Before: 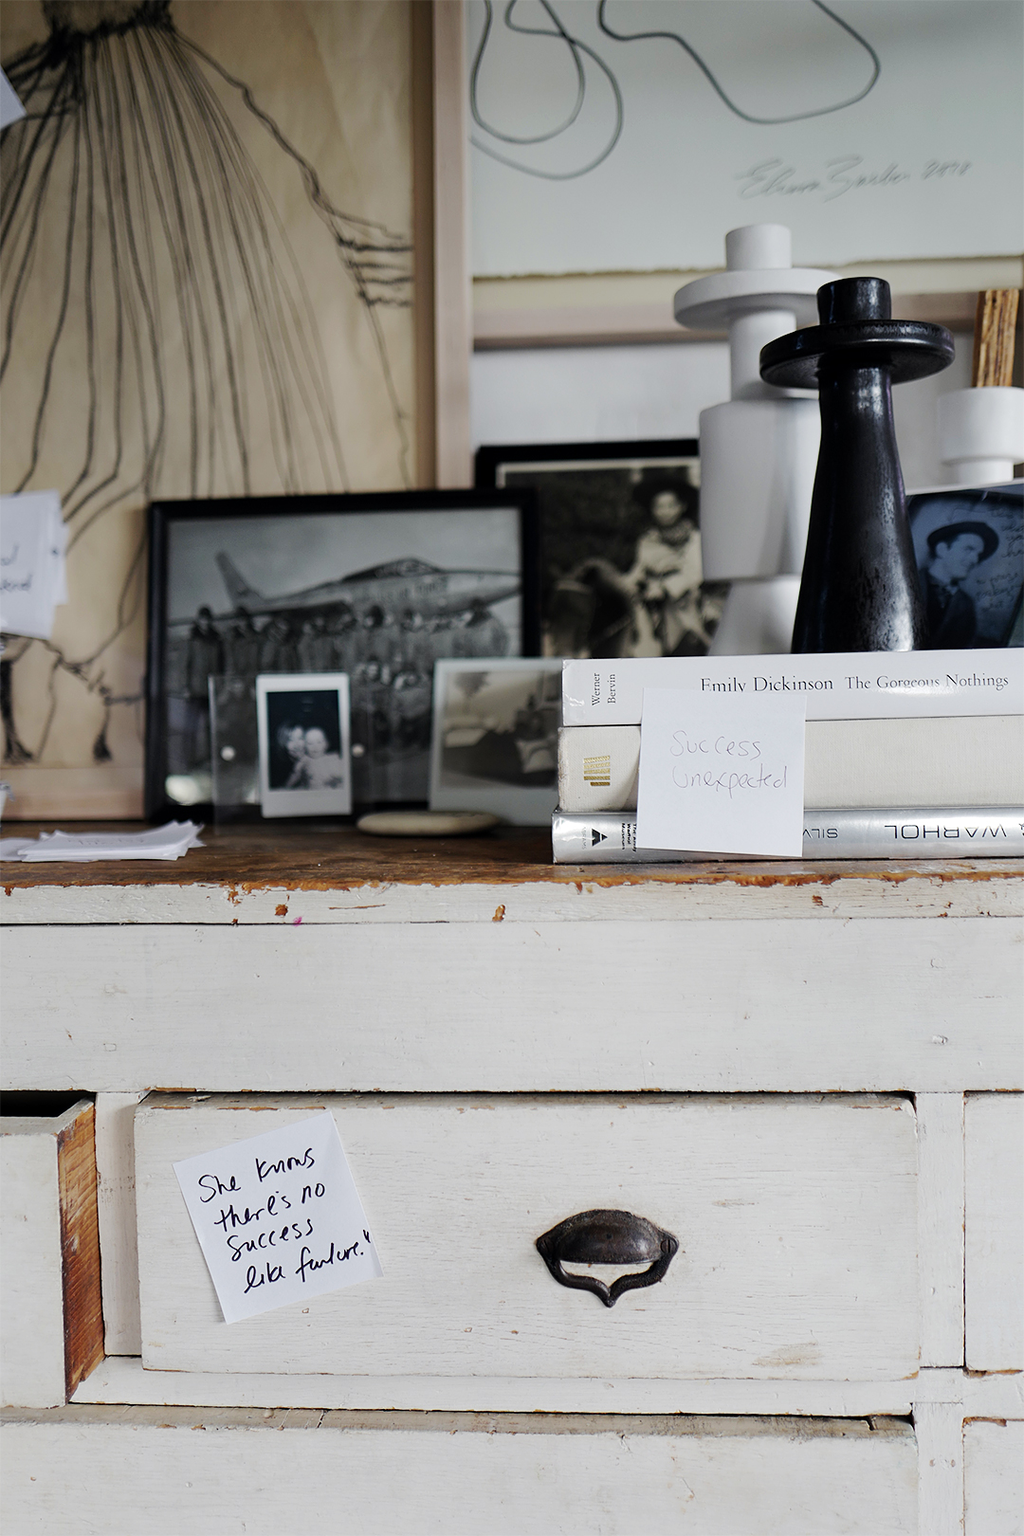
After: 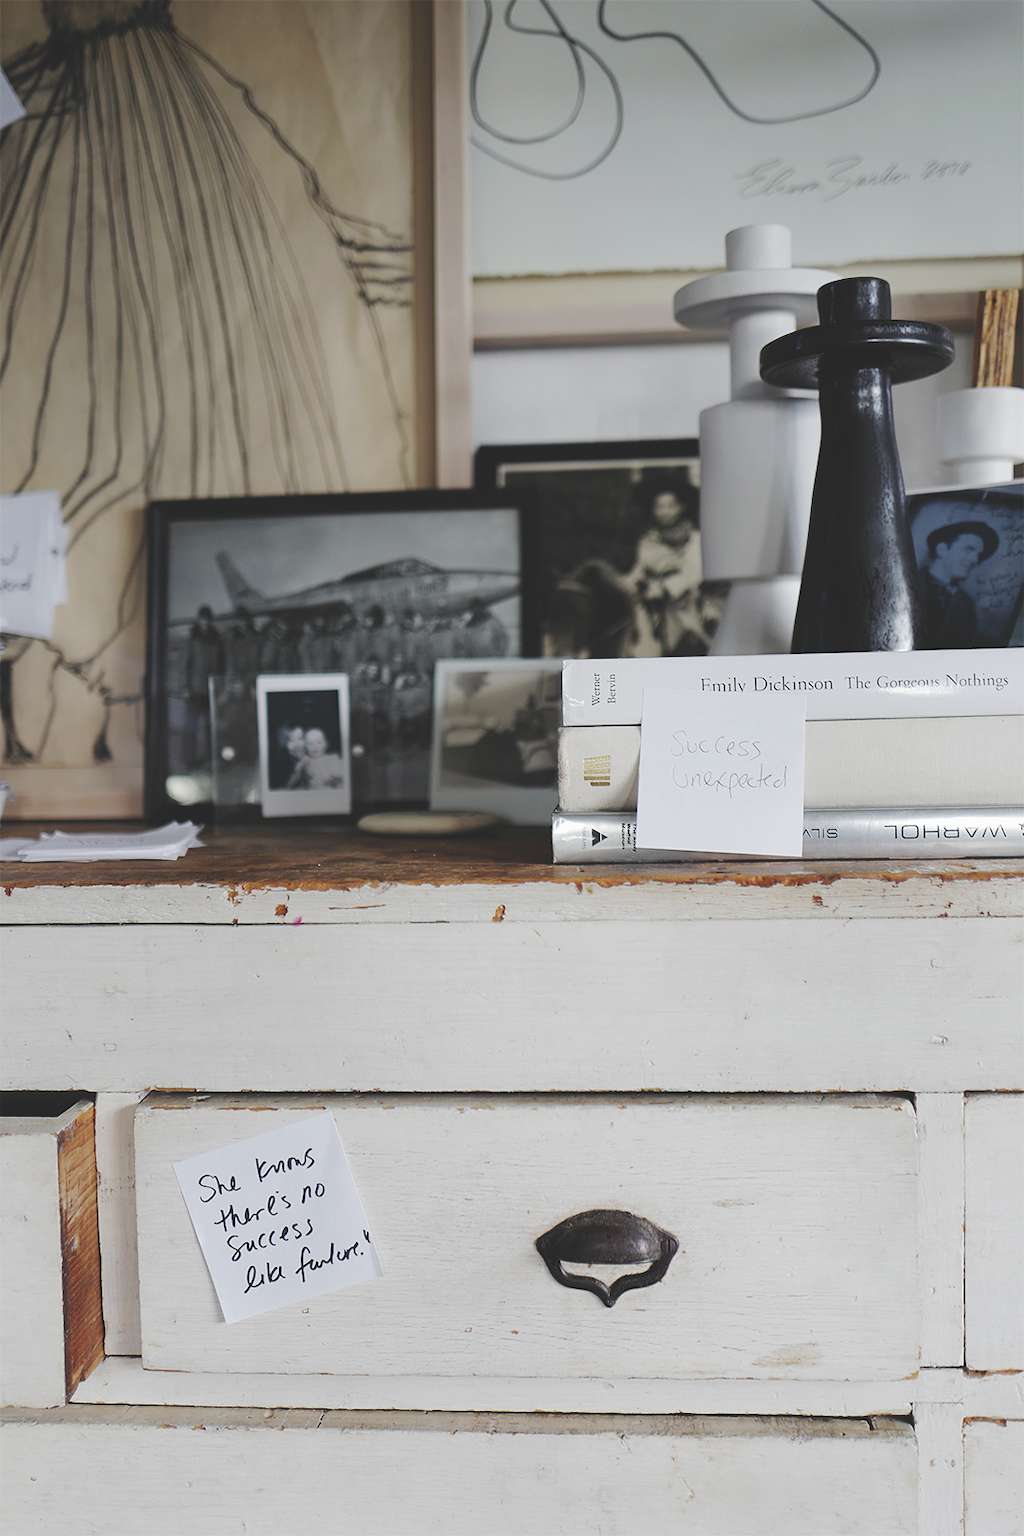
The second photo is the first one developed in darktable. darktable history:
exposure: black level correction -0.023, exposure -0.039 EV, compensate highlight preservation false
